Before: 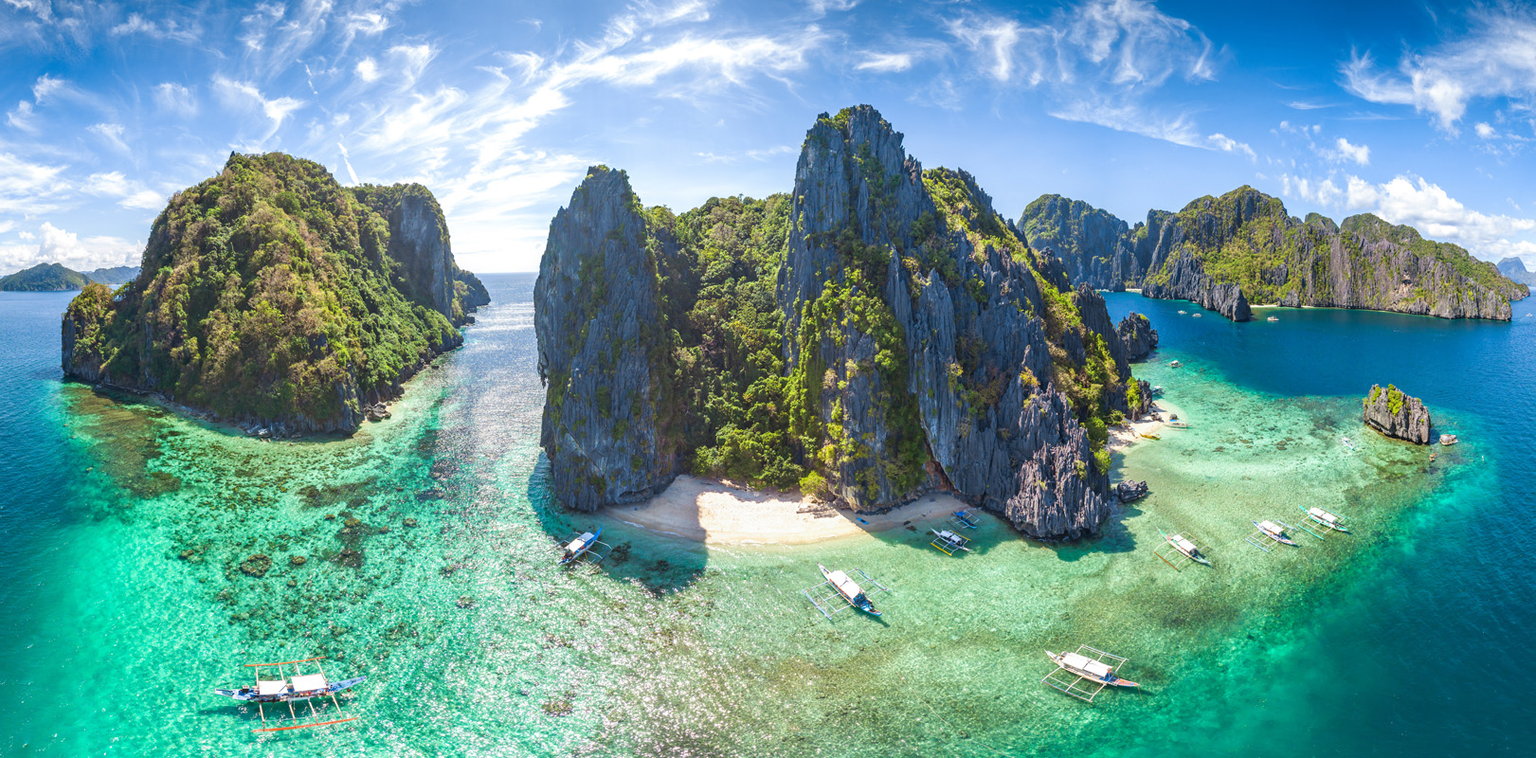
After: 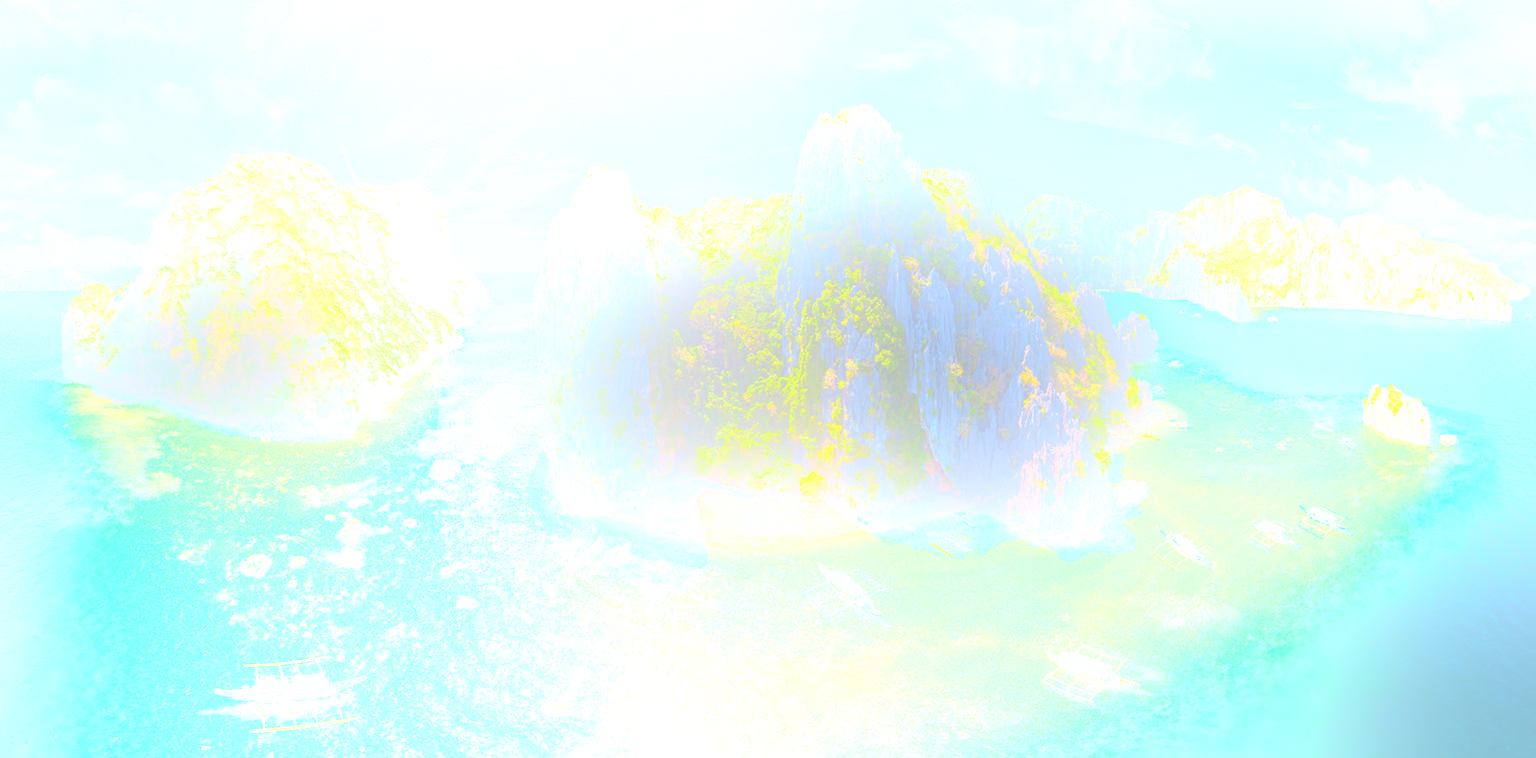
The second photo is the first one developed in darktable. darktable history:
white balance: red 0.988, blue 1.017
bloom: size 25%, threshold 5%, strength 90%
